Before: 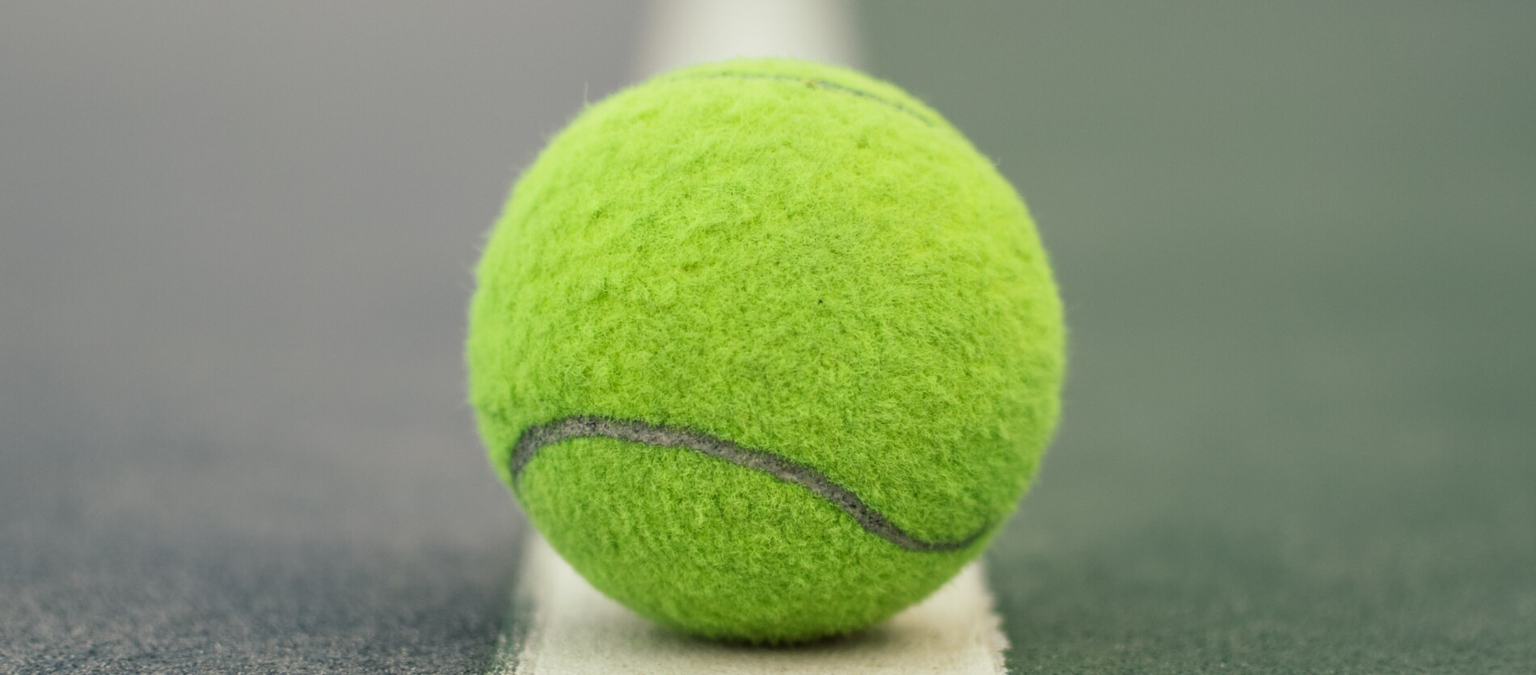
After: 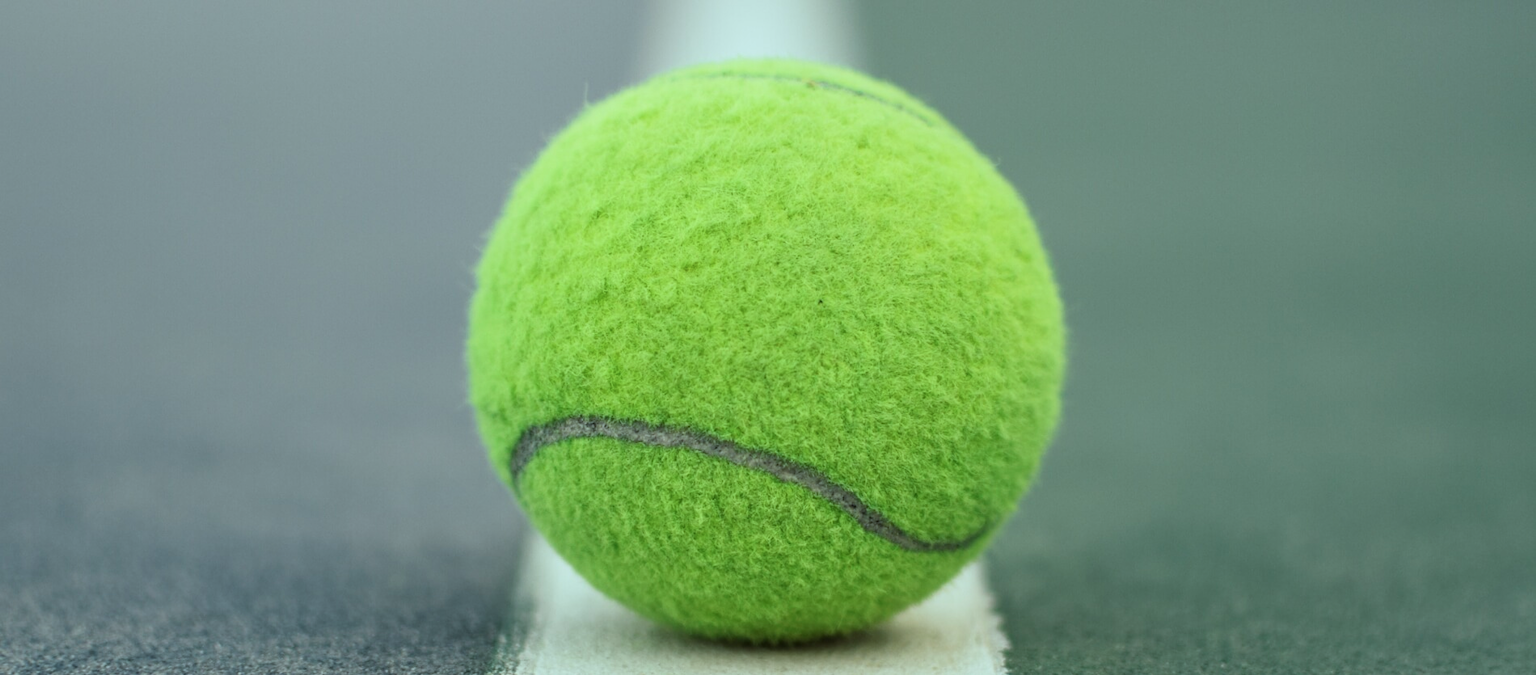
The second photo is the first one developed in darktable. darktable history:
color correction: highlights a* -10.23, highlights b* -9.94
